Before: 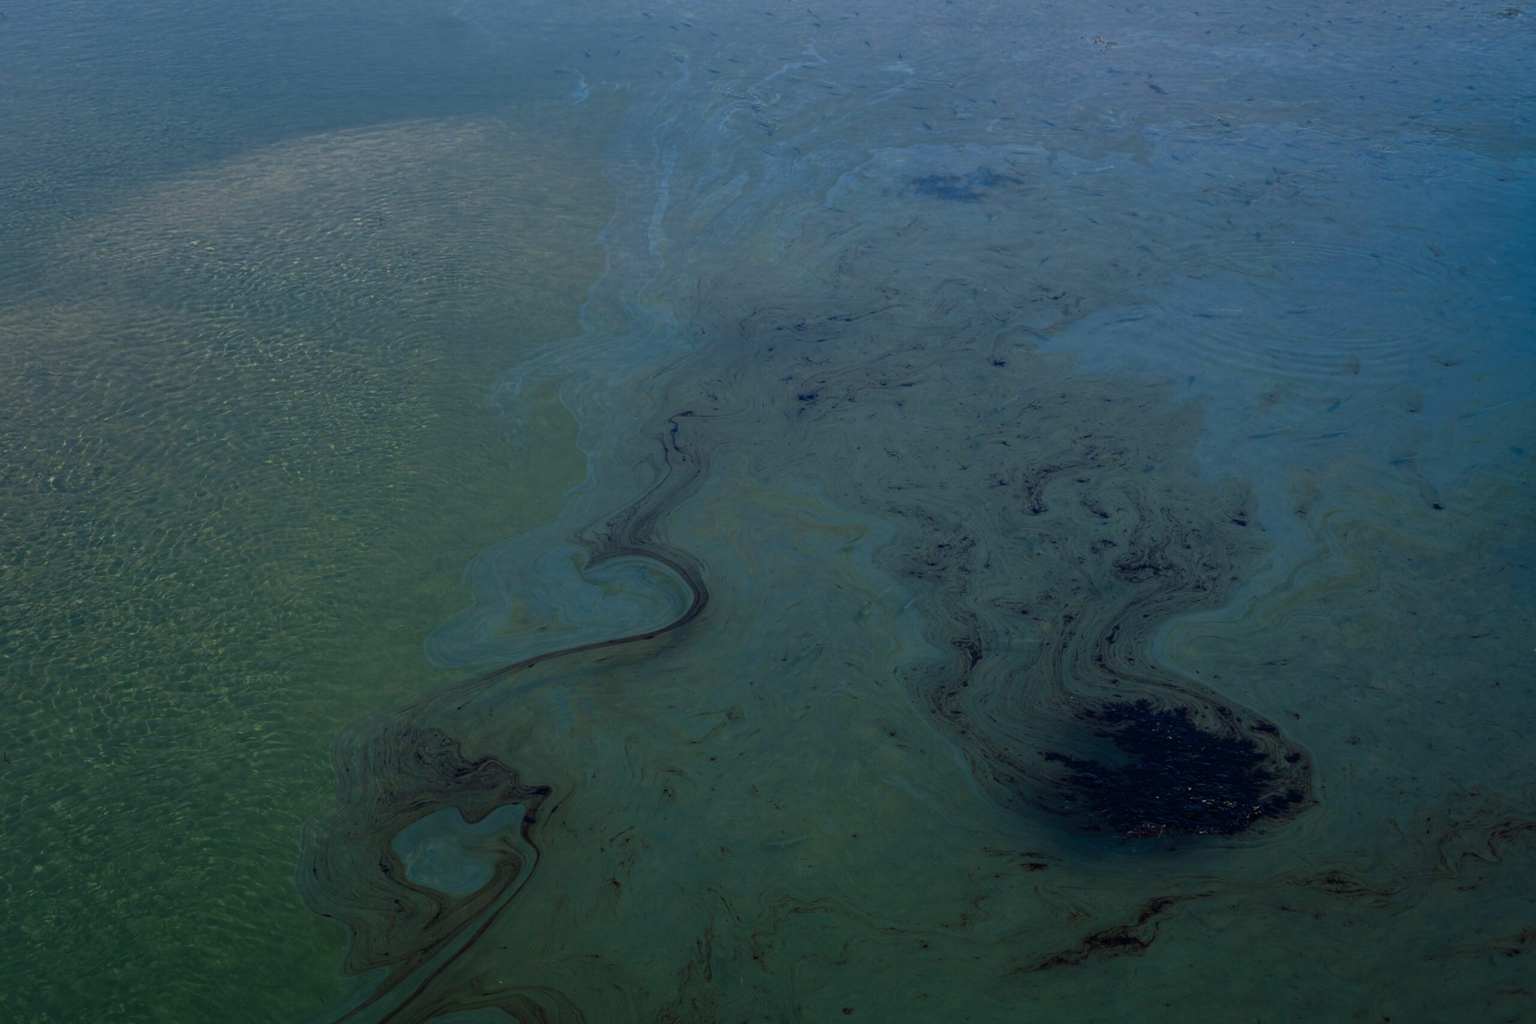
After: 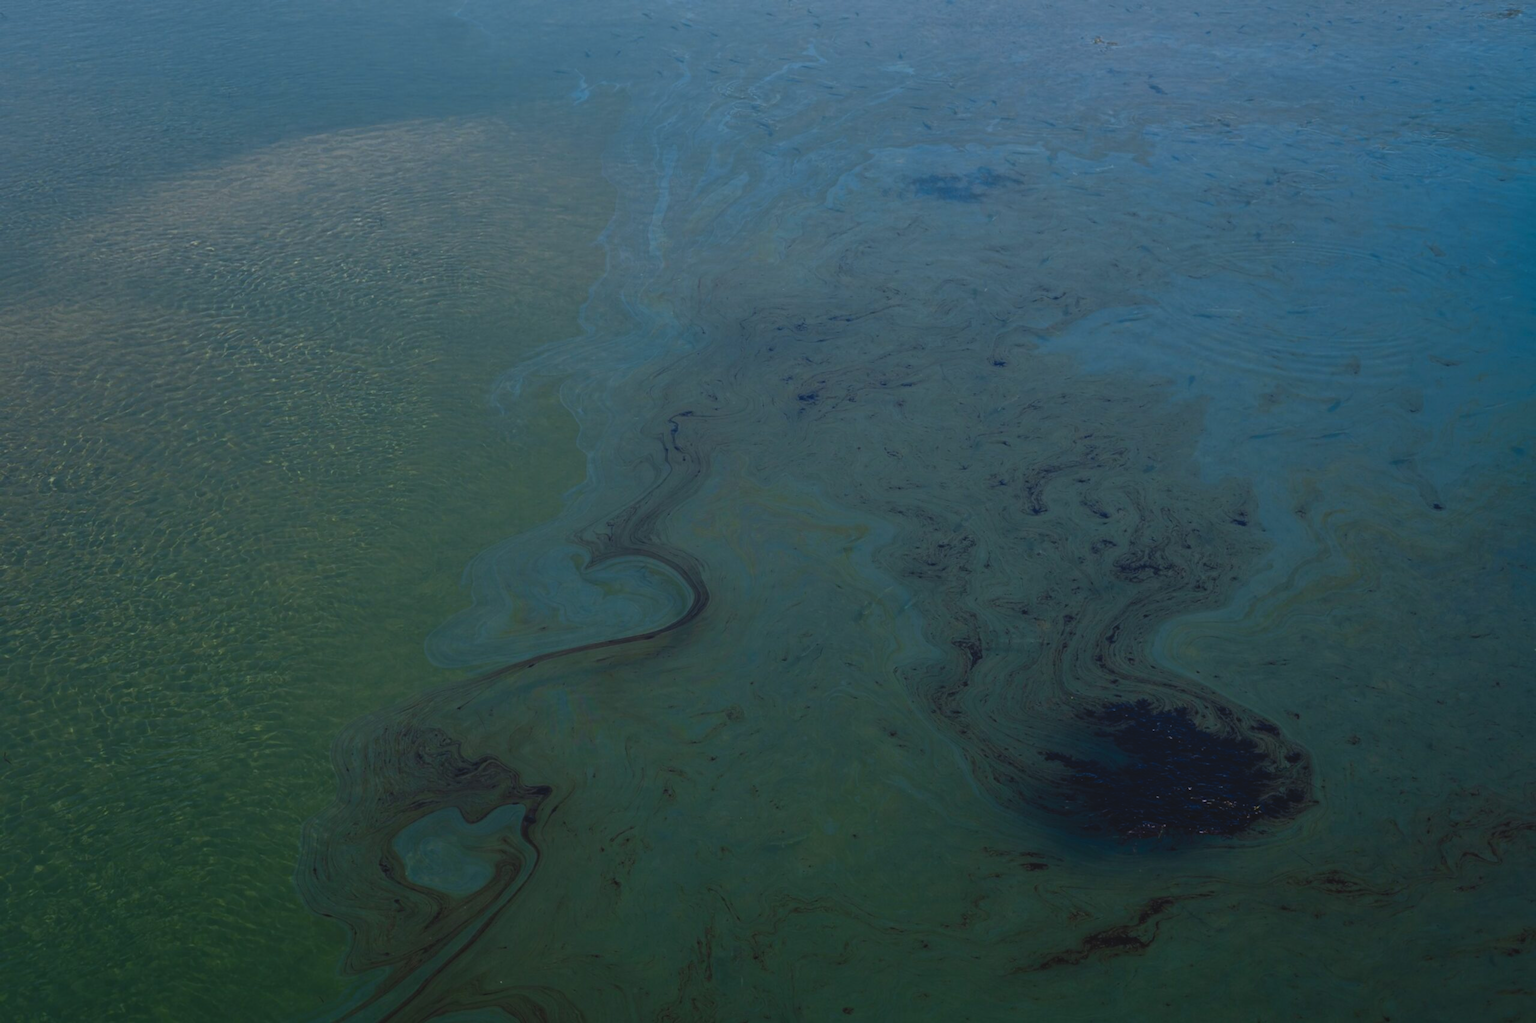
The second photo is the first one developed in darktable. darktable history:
tone equalizer: -8 EV -0.417 EV, -7 EV -0.389 EV, -6 EV -0.333 EV, -5 EV -0.222 EV, -3 EV 0.222 EV, -2 EV 0.333 EV, -1 EV 0.389 EV, +0 EV 0.417 EV, edges refinement/feathering 500, mask exposure compensation -1.57 EV, preserve details no
local contrast: detail 70%
shadows and highlights: shadows 30
color zones: curves: ch1 [(0.239, 0.552) (0.75, 0.5)]; ch2 [(0.25, 0.462) (0.749, 0.457)], mix 25.94%
